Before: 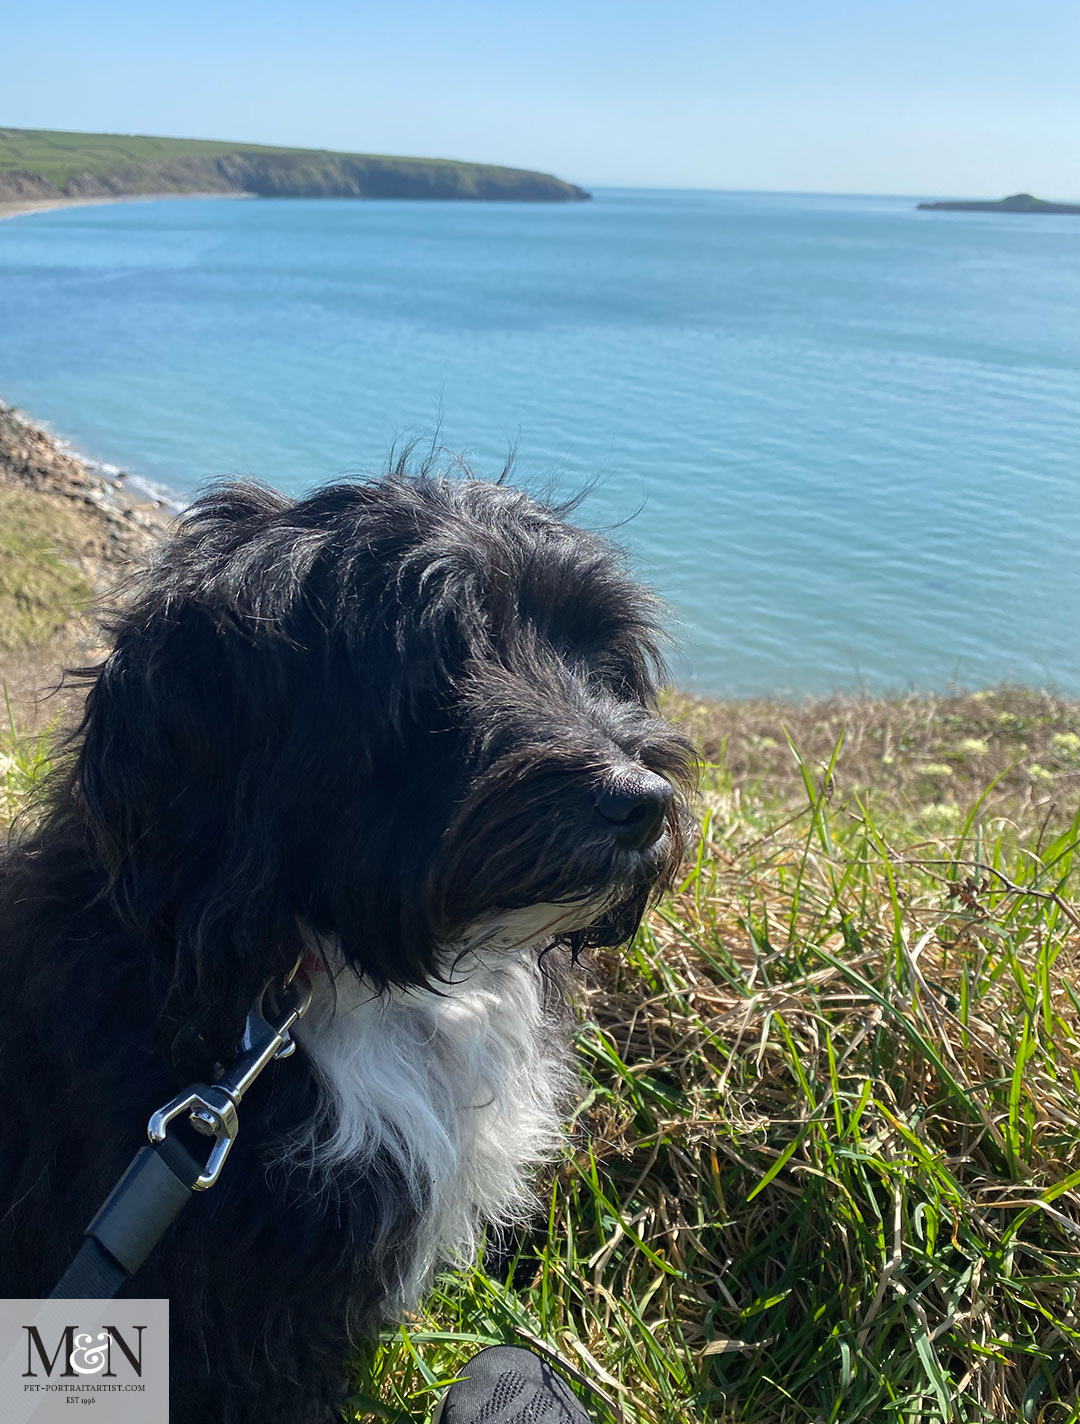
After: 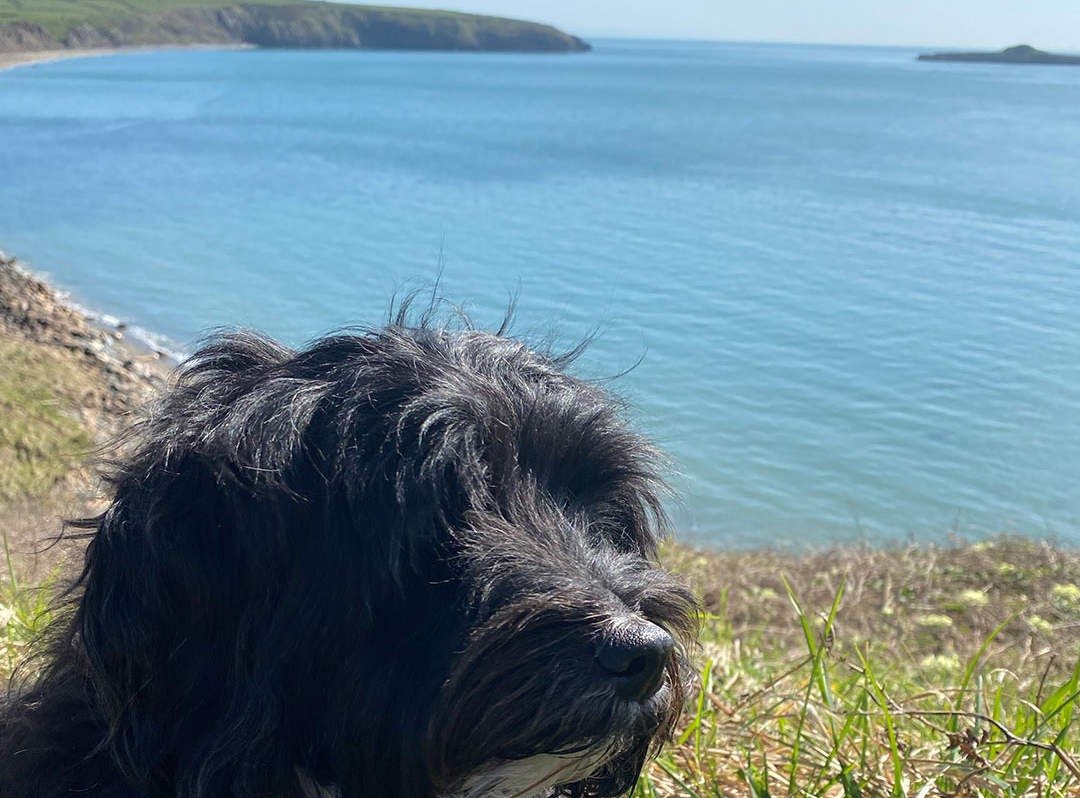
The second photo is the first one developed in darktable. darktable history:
crop and rotate: top 10.468%, bottom 33.424%
